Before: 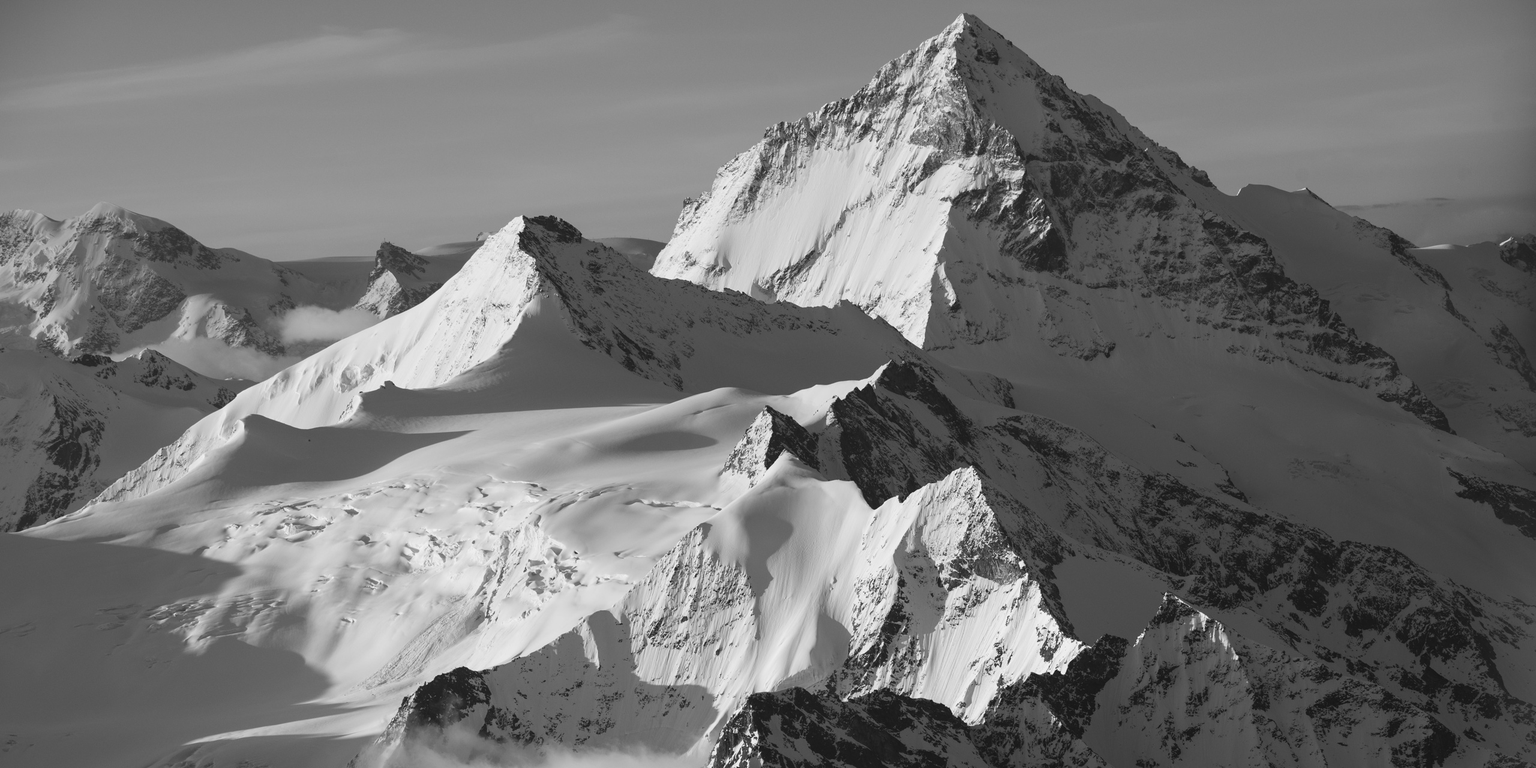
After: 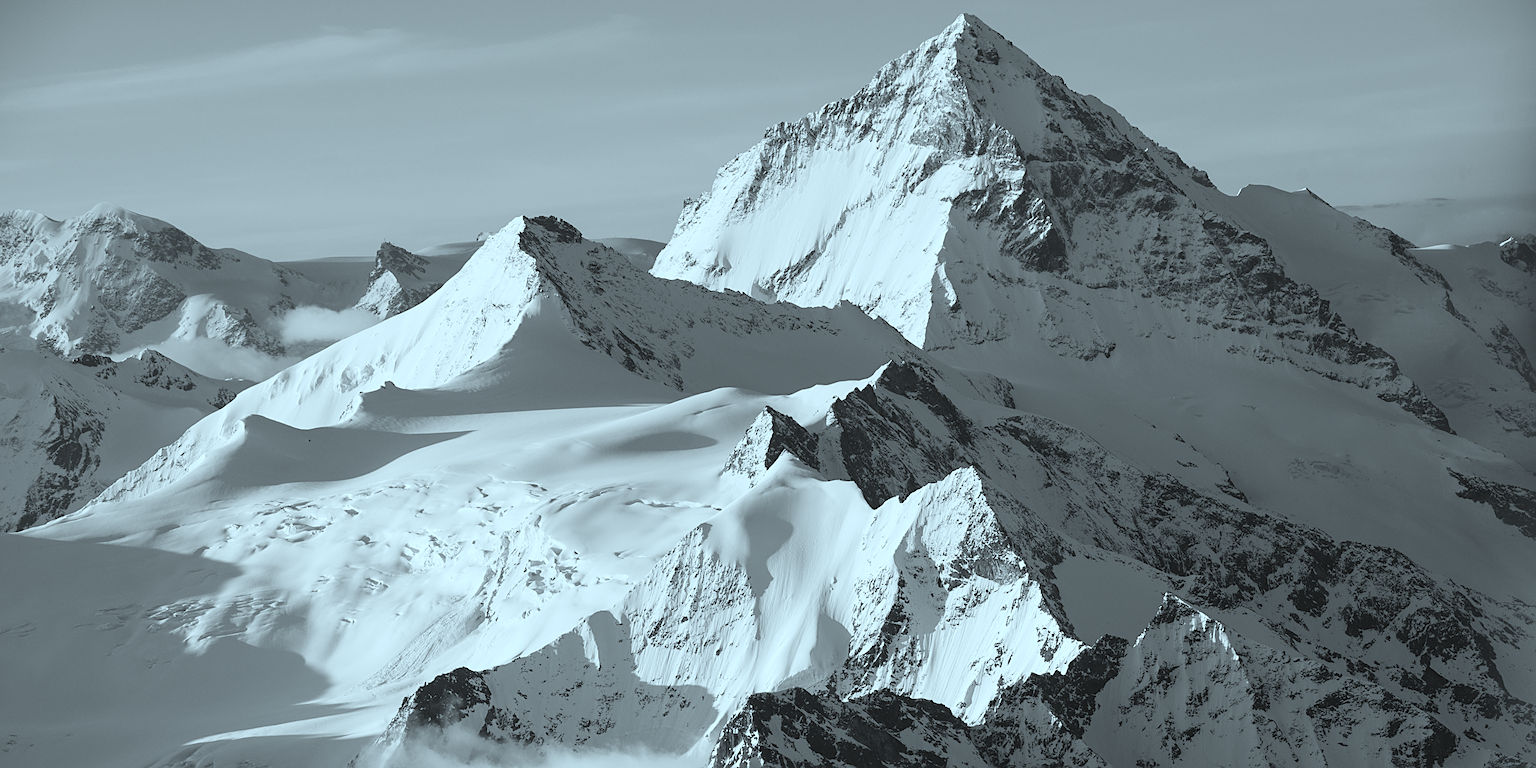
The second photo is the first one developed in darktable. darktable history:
color correction: highlights a* -10.04, highlights b* -10.37
sharpen: on, module defaults
contrast brightness saturation: contrast 0.14, brightness 0.21
